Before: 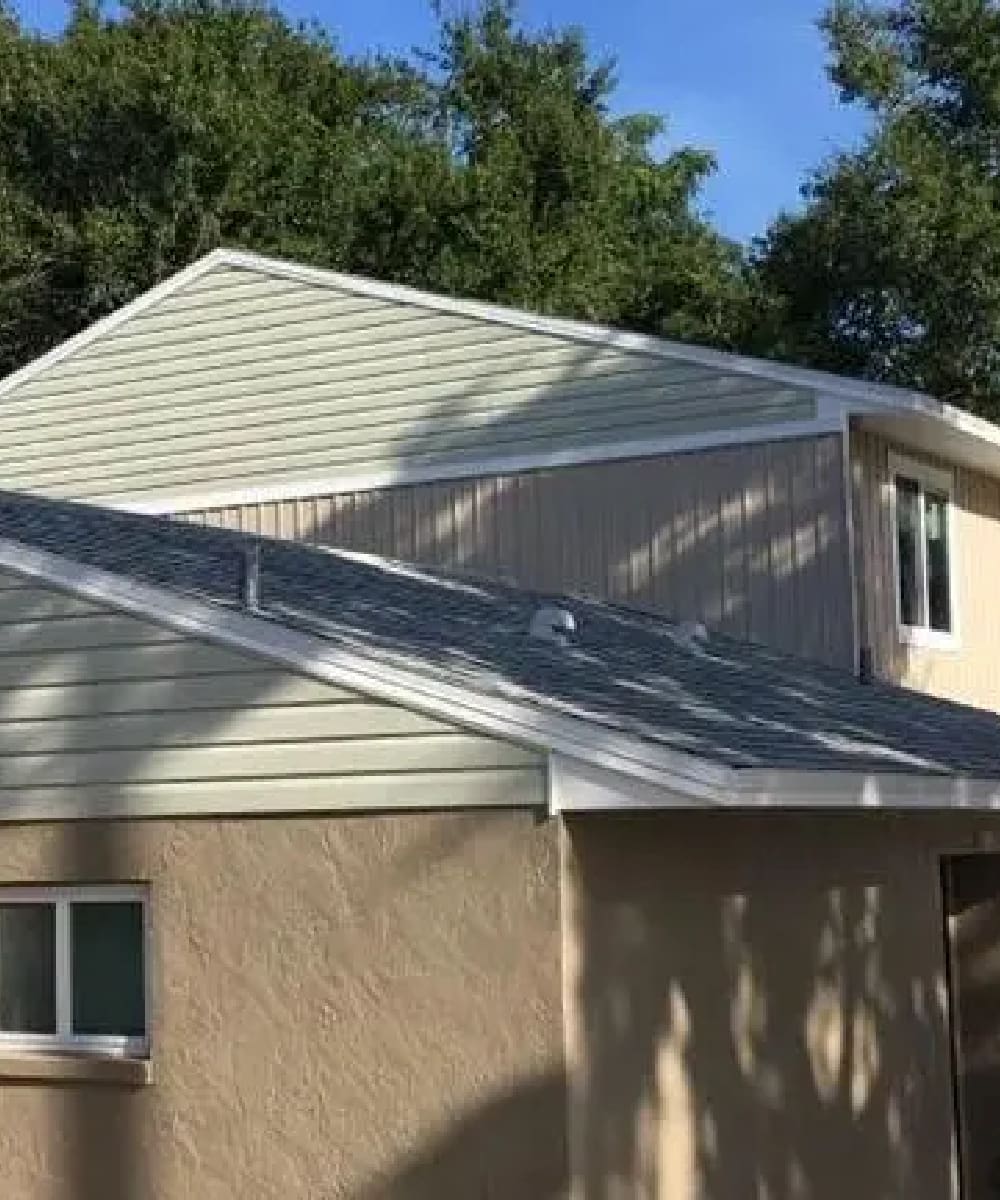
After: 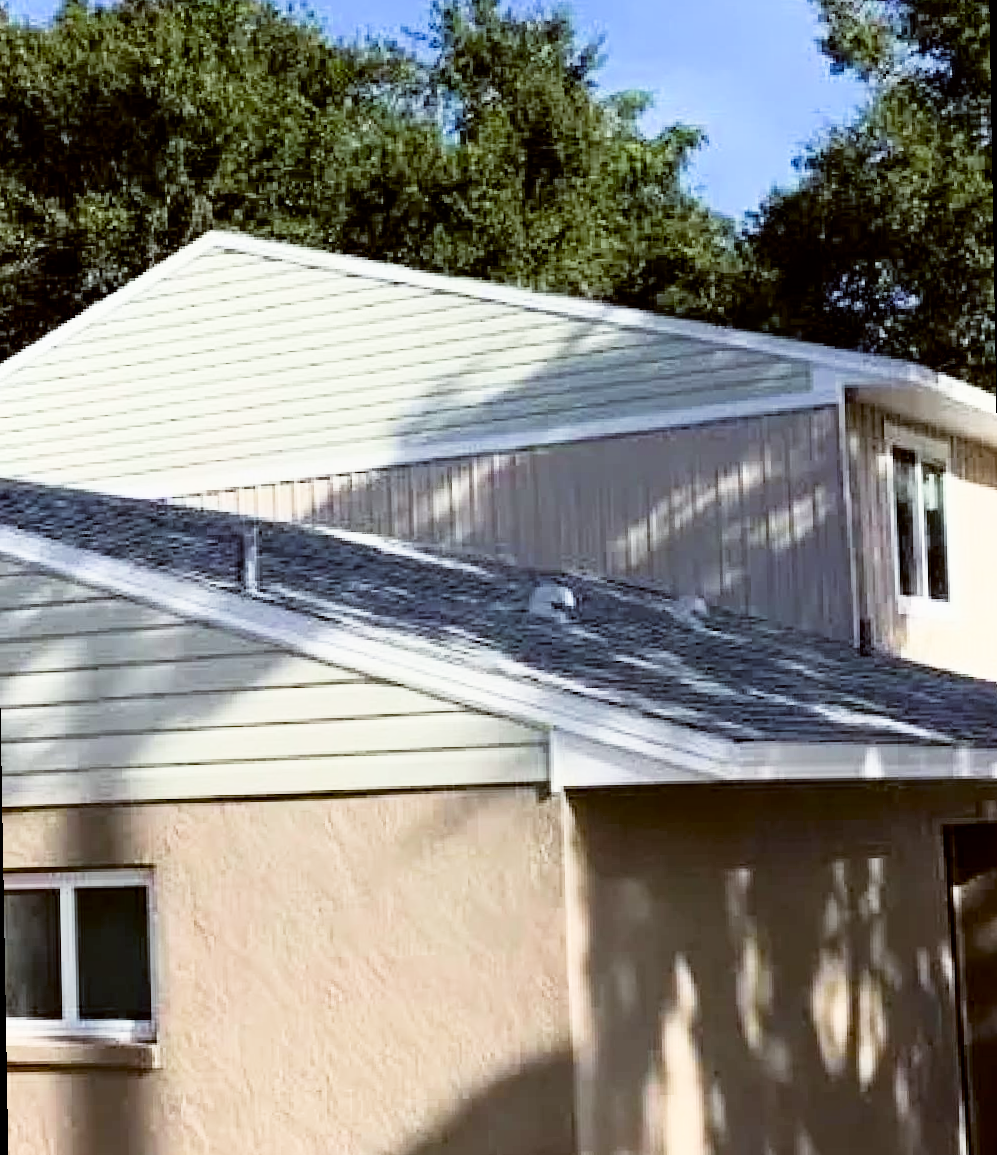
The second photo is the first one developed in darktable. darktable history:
rotate and perspective: rotation -1°, crop left 0.011, crop right 0.989, crop top 0.025, crop bottom 0.975
exposure: black level correction 0, exposure 1 EV, compensate exposure bias true, compensate highlight preservation false
filmic rgb: black relative exposure -5 EV, hardness 2.88, contrast 1.3
color balance: lift [1, 1.015, 1.004, 0.985], gamma [1, 0.958, 0.971, 1.042], gain [1, 0.956, 0.977, 1.044]
shadows and highlights: shadows -62.32, white point adjustment -5.22, highlights 61.59
